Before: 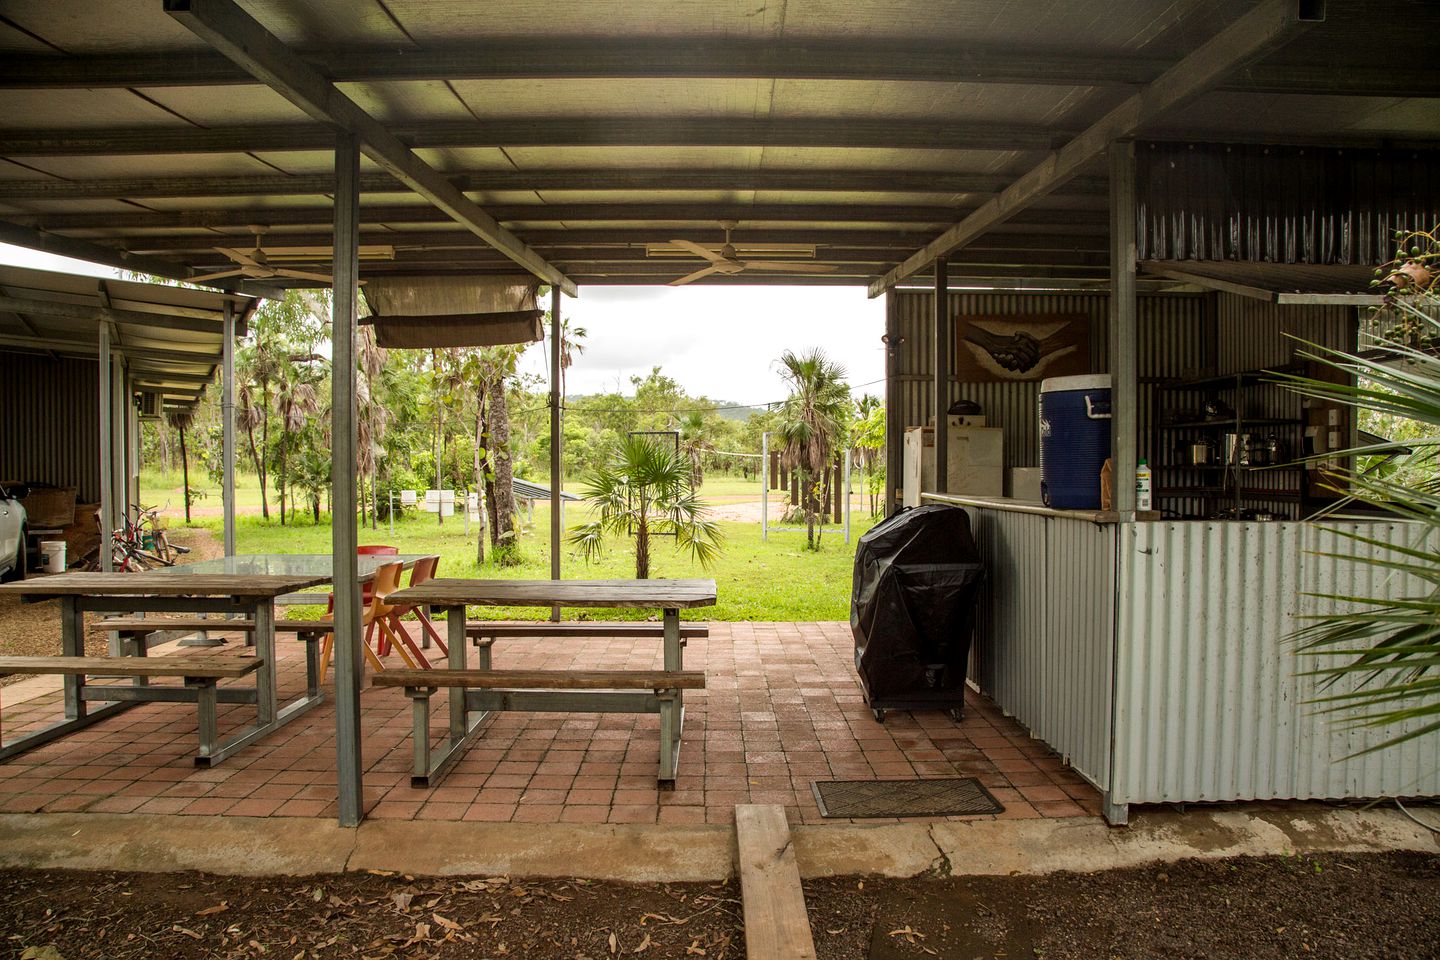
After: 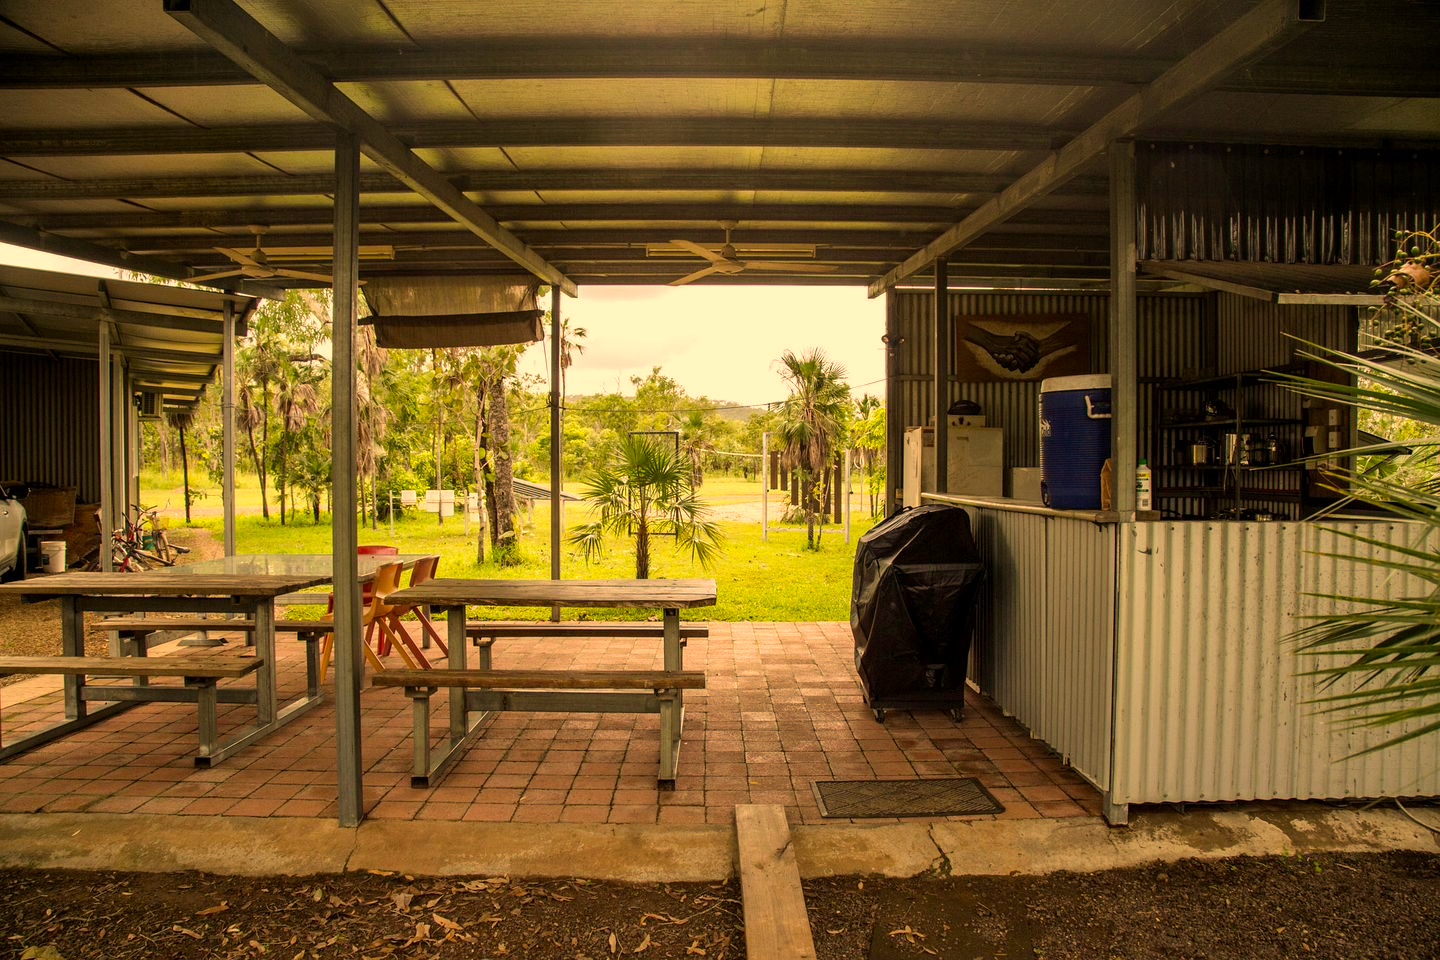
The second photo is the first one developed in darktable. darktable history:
velvia: on, module defaults
color correction: highlights a* 14.85, highlights b* 31.89
